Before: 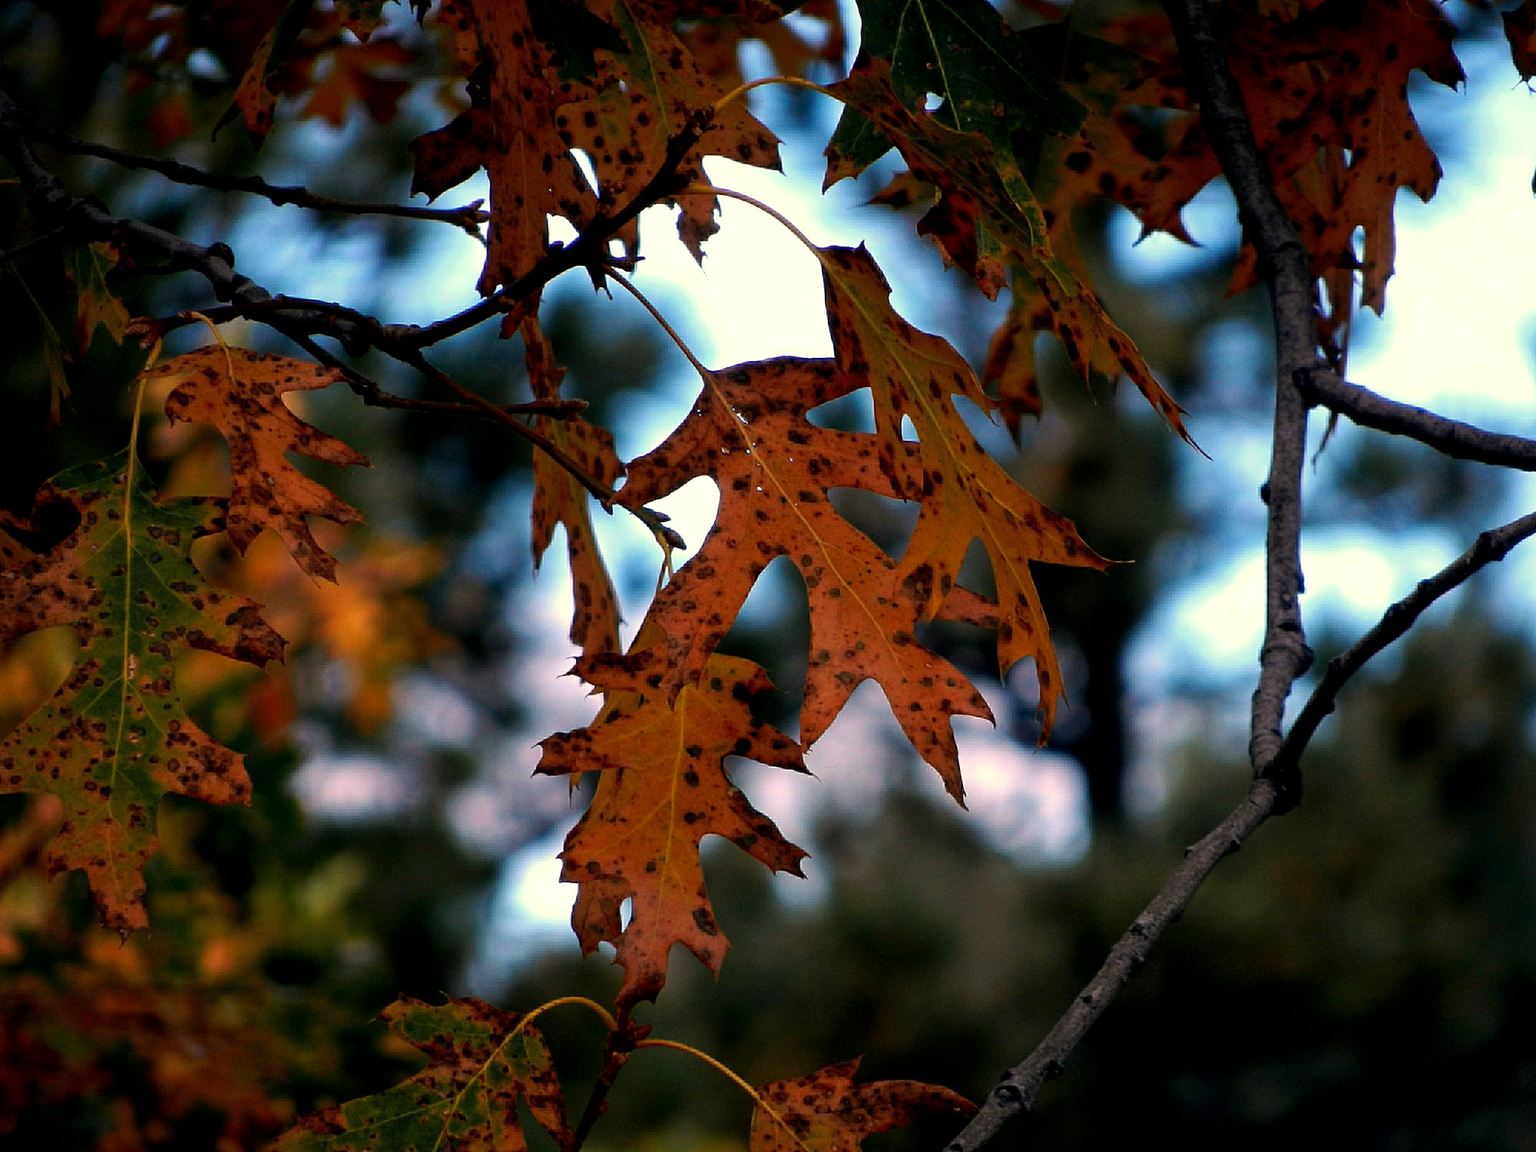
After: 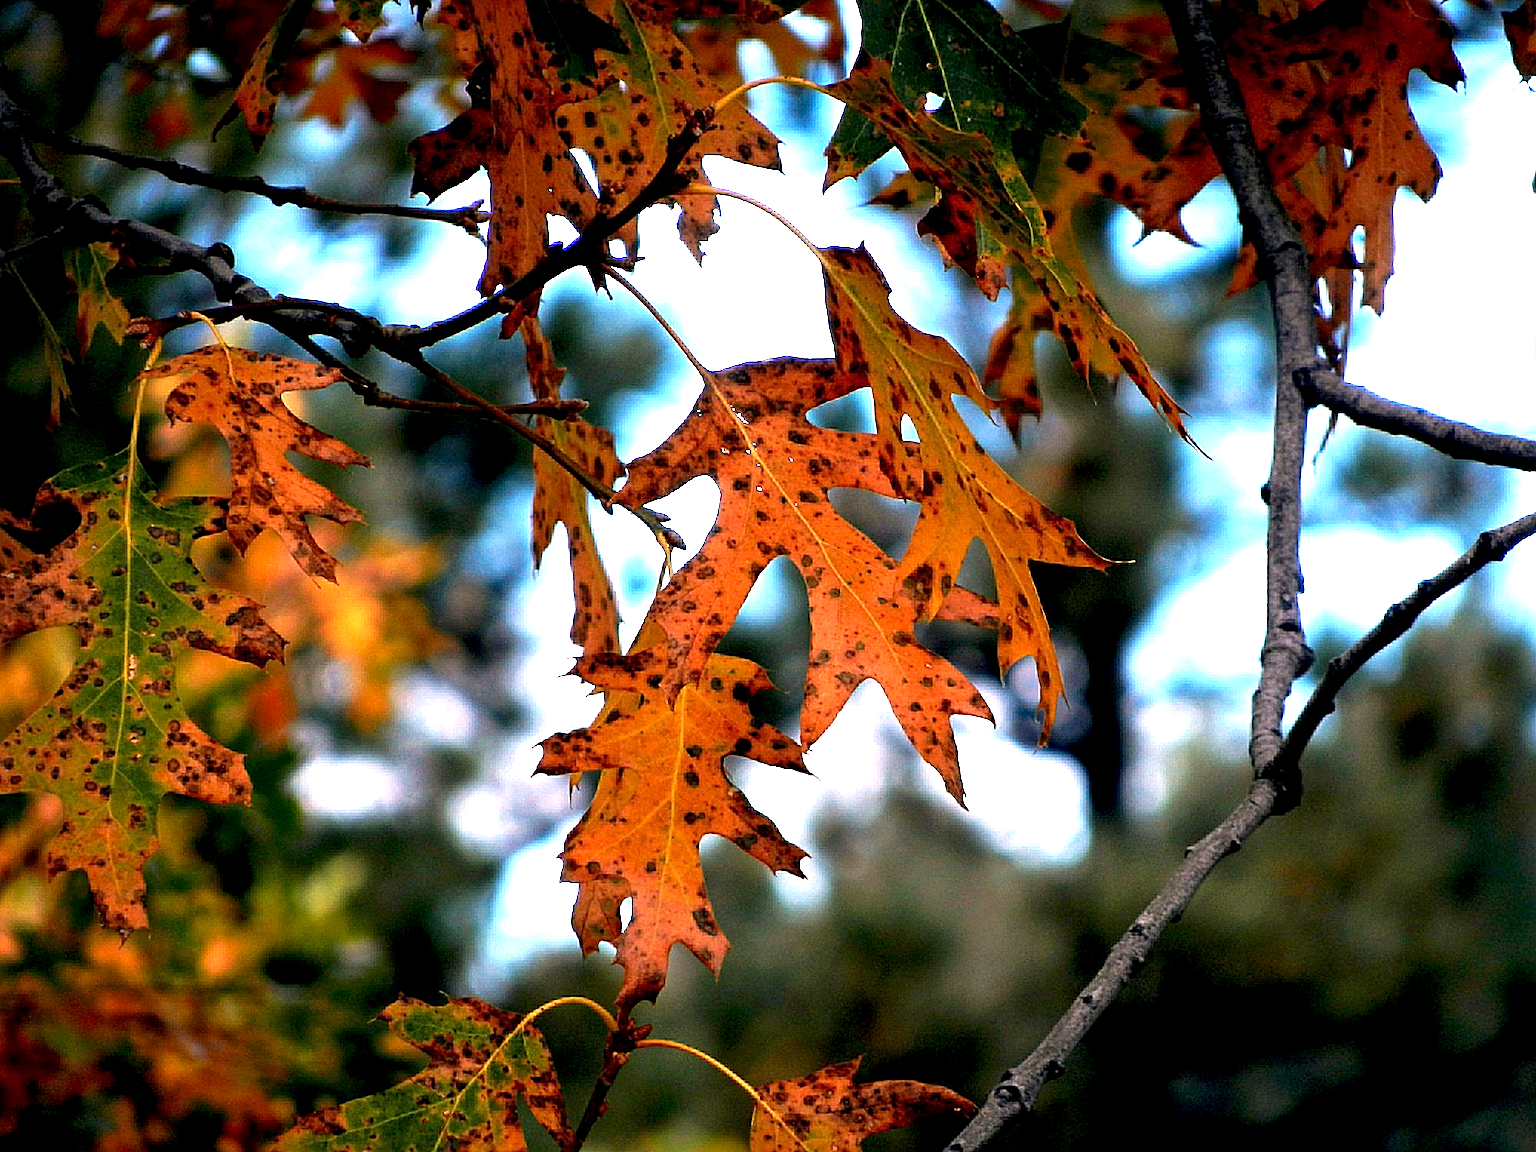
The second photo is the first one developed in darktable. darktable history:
sharpen: on, module defaults
tone equalizer: on, module defaults
exposure: black level correction 0.001, exposure 1.822 EV, compensate exposure bias true, compensate highlight preservation false
